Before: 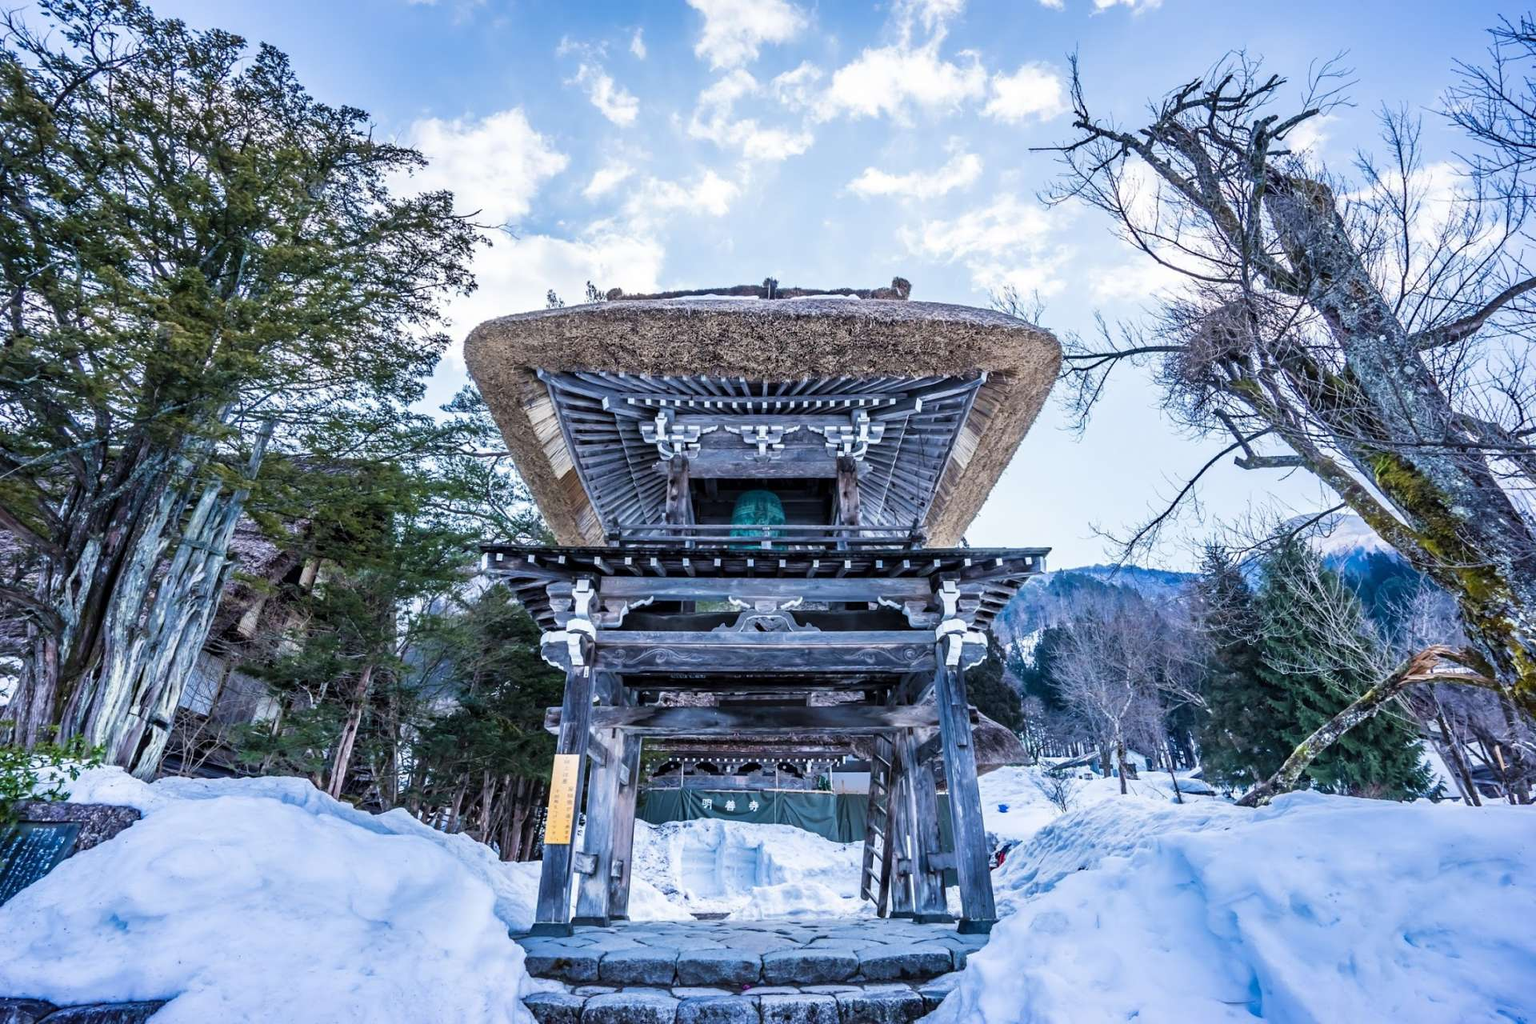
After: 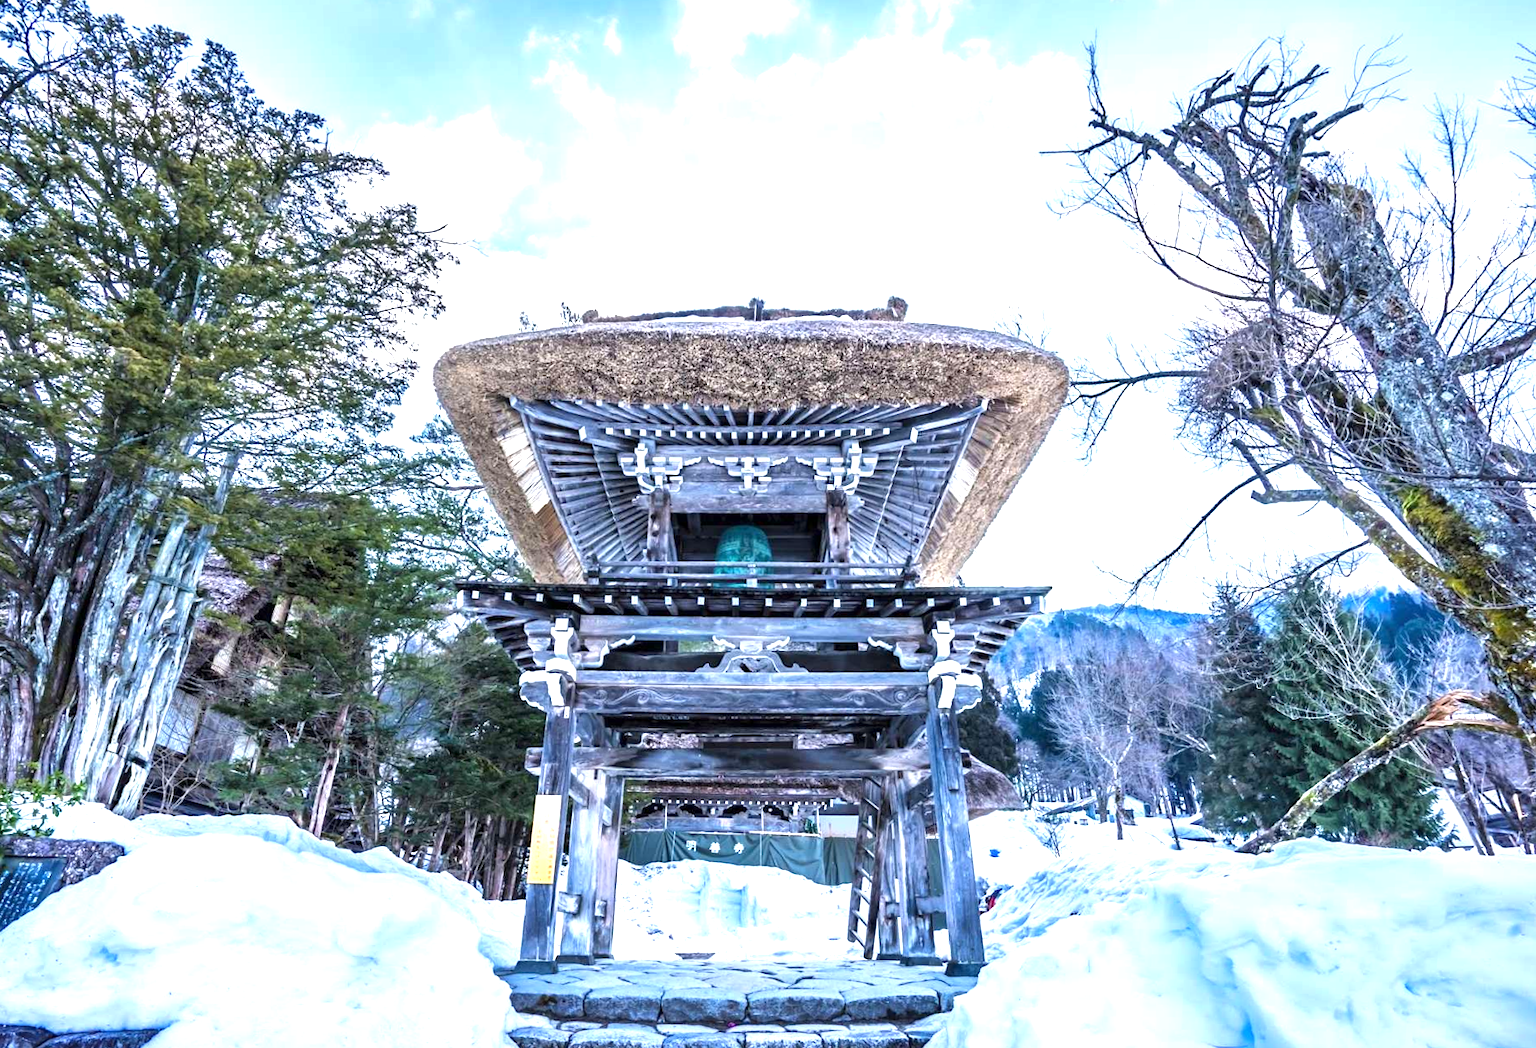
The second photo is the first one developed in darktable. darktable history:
rotate and perspective: rotation 0.074°, lens shift (vertical) 0.096, lens shift (horizontal) -0.041, crop left 0.043, crop right 0.952, crop top 0.024, crop bottom 0.979
exposure: exposure 1.061 EV, compensate highlight preservation false
